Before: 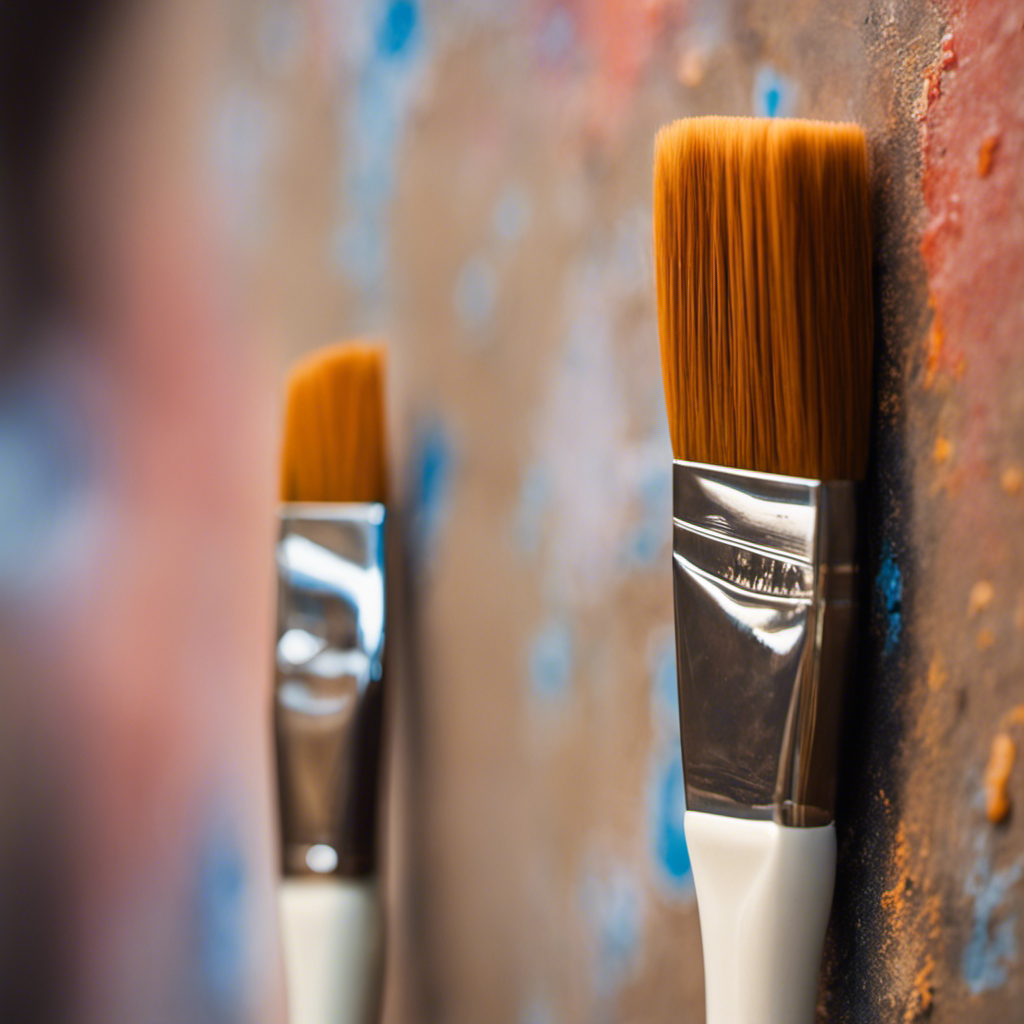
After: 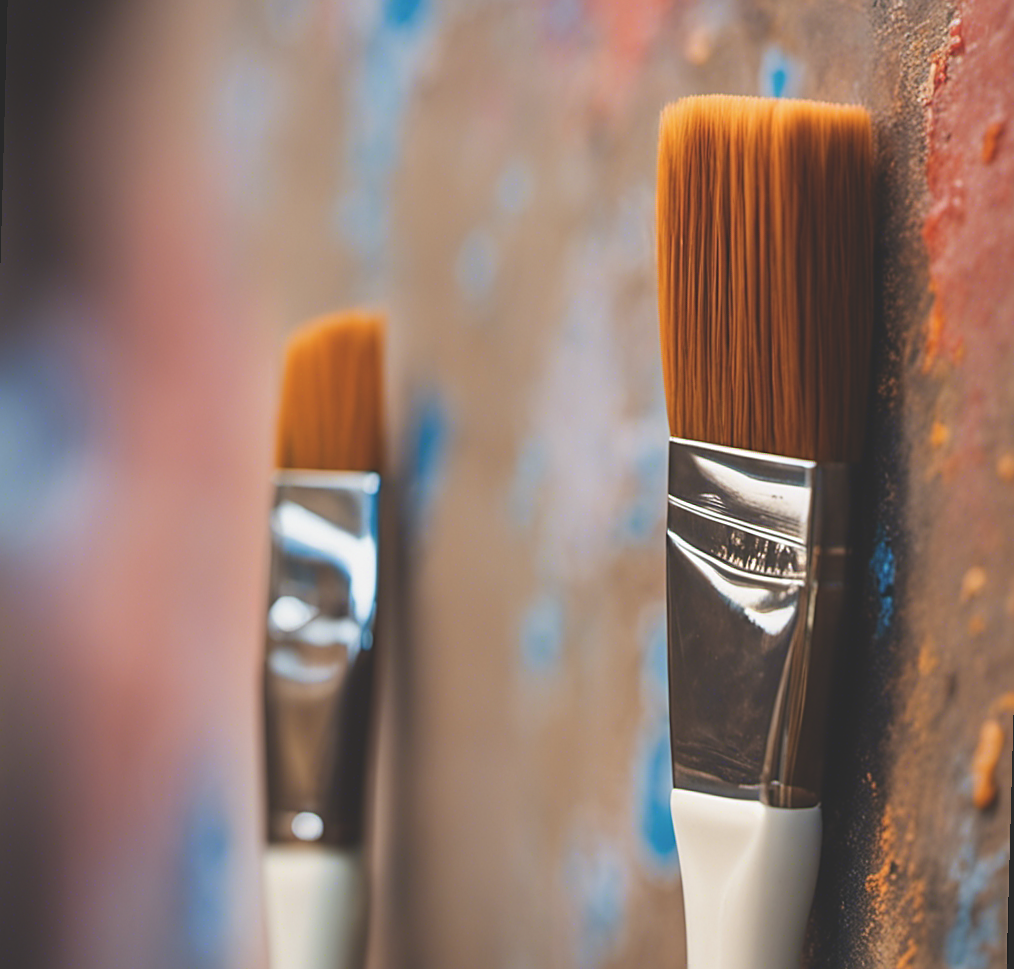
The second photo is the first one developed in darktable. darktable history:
rotate and perspective: rotation 1.57°, crop left 0.018, crop right 0.982, crop top 0.039, crop bottom 0.961
sharpen: on, module defaults
exposure: black level correction -0.025, exposure -0.117 EV, compensate highlight preservation false
